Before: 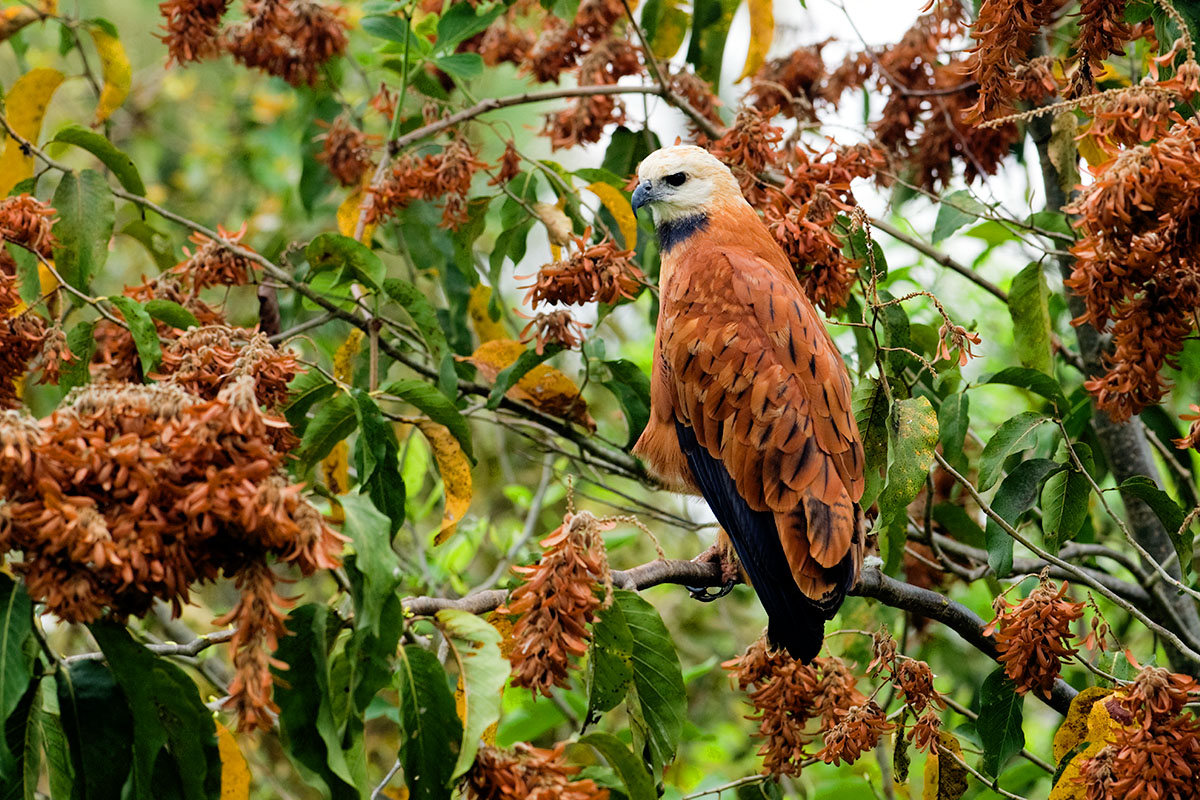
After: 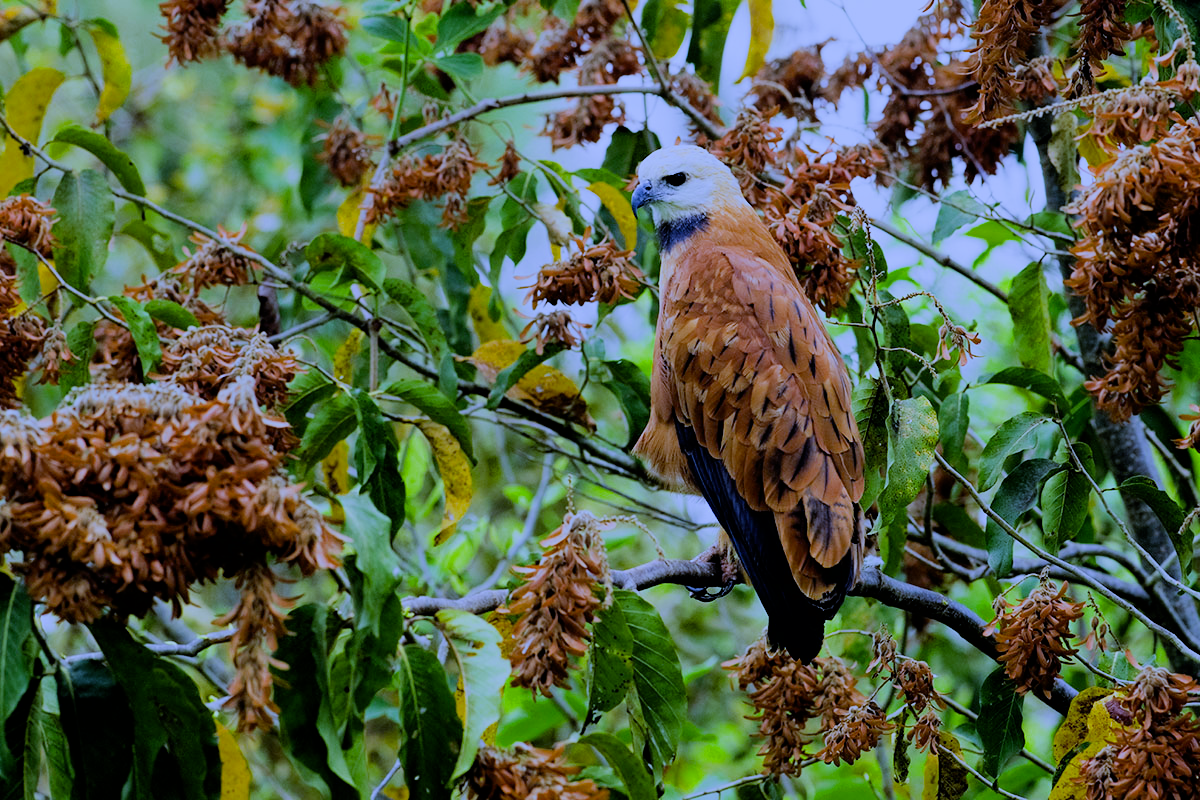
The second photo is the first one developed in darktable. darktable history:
filmic rgb: black relative exposure -7.65 EV, white relative exposure 4.56 EV, hardness 3.61
color correction: highlights a* 0.816, highlights b* 2.78, saturation 1.1
white balance: red 0.766, blue 1.537
